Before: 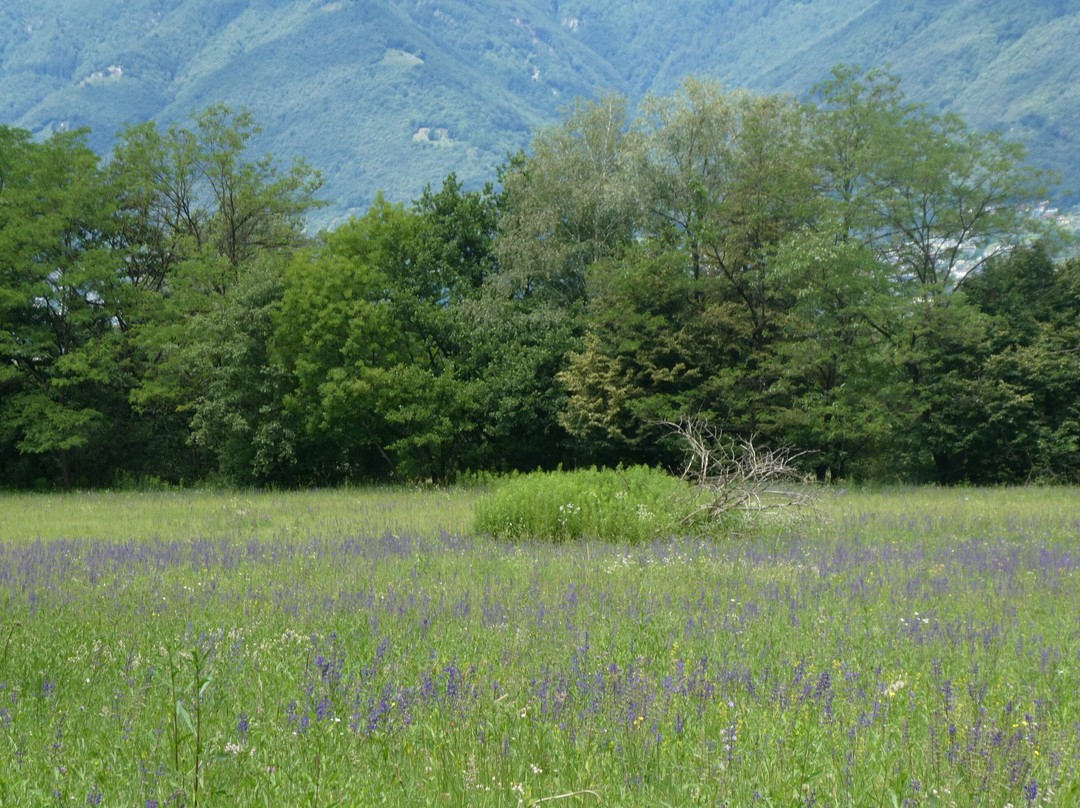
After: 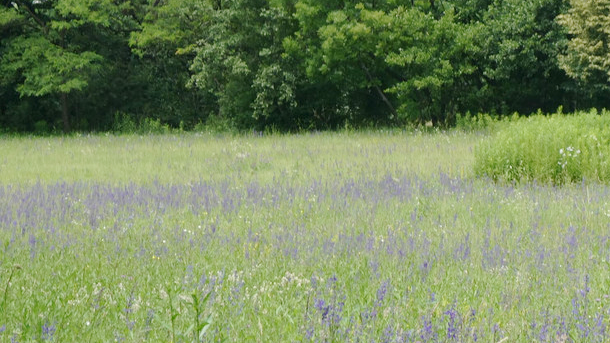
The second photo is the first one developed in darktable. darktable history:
crop: top 44.193%, right 43.455%, bottom 13.315%
exposure: exposure 0.026 EV, compensate highlight preservation false
base curve: curves: ch0 [(0, 0) (0.158, 0.273) (0.879, 0.895) (1, 1)], preserve colors none
